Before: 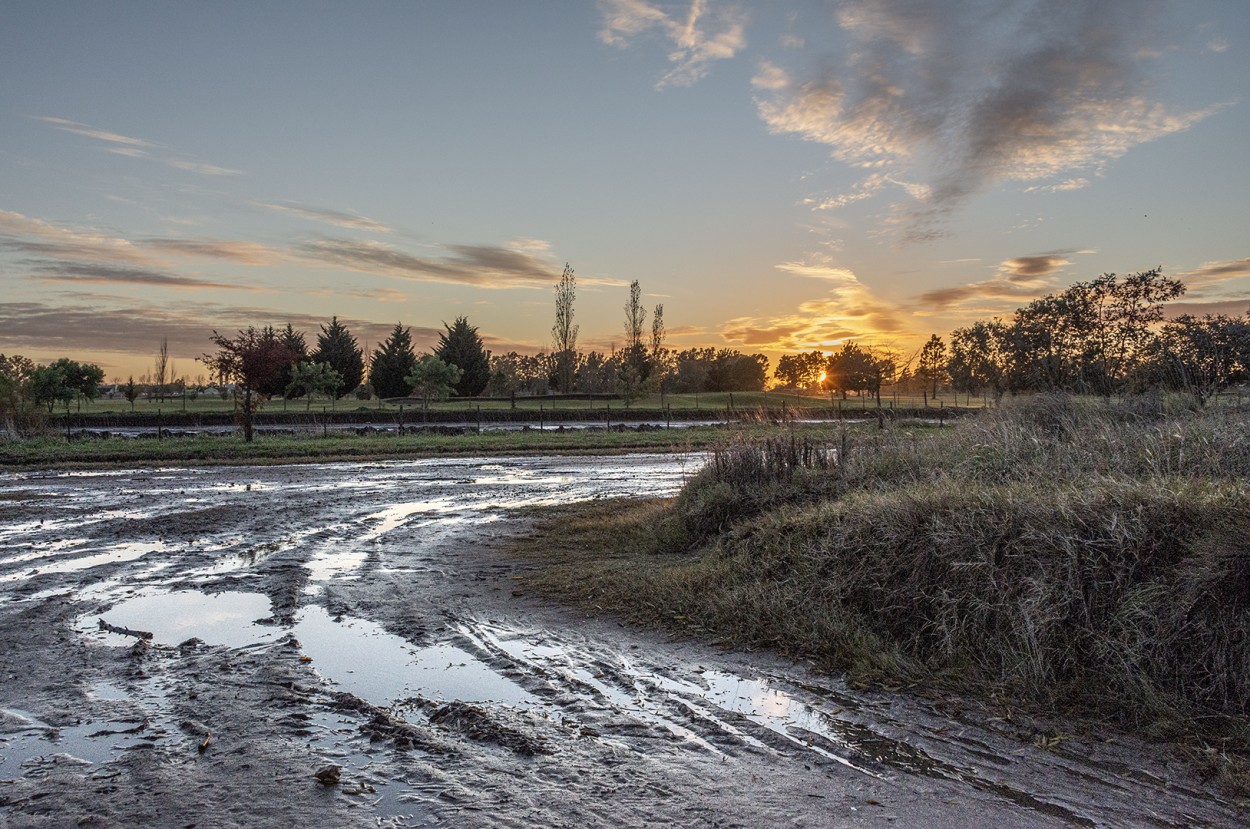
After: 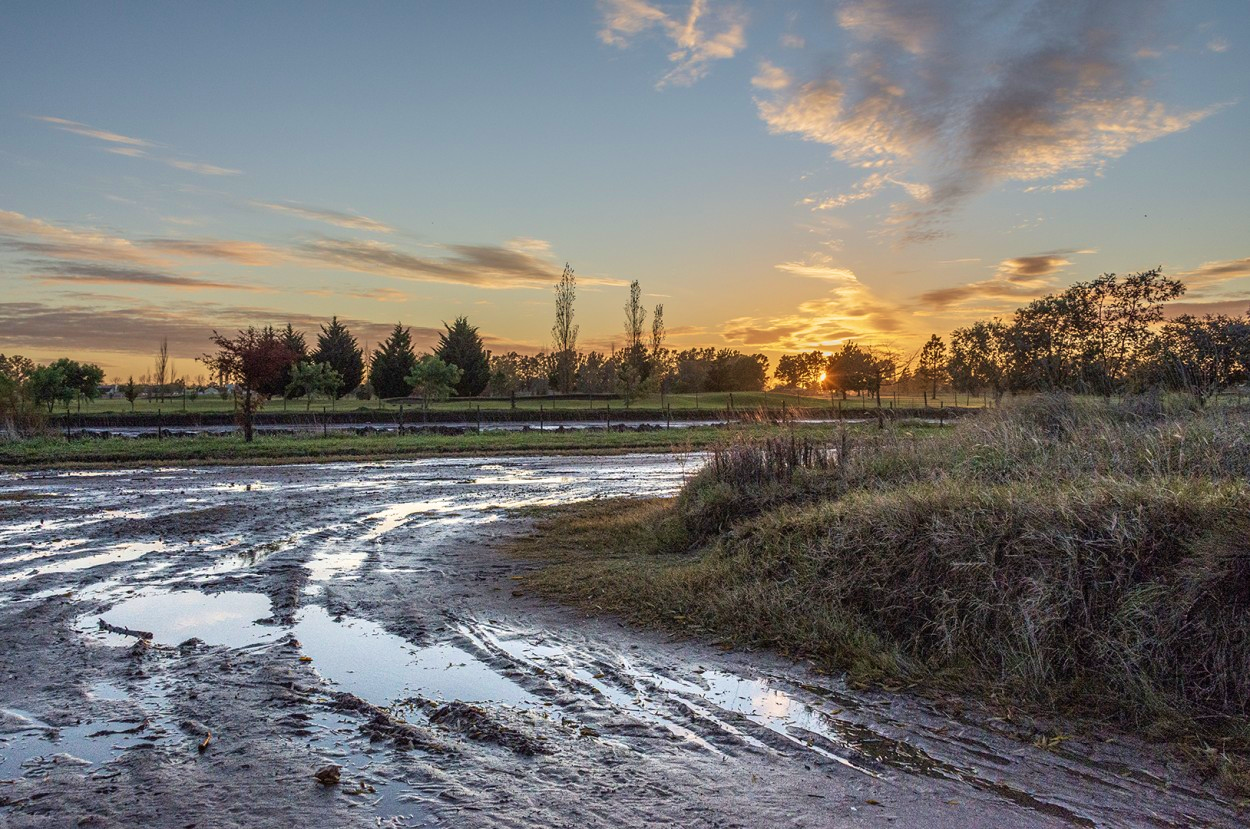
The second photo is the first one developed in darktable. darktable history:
velvia: strength 44.86%
color balance rgb: linear chroma grading › global chroma 0.92%, perceptual saturation grading › global saturation 0.756%, perceptual brilliance grading › global brilliance 2.659%, perceptual brilliance grading › highlights -2.355%, perceptual brilliance grading › shadows 3.069%
